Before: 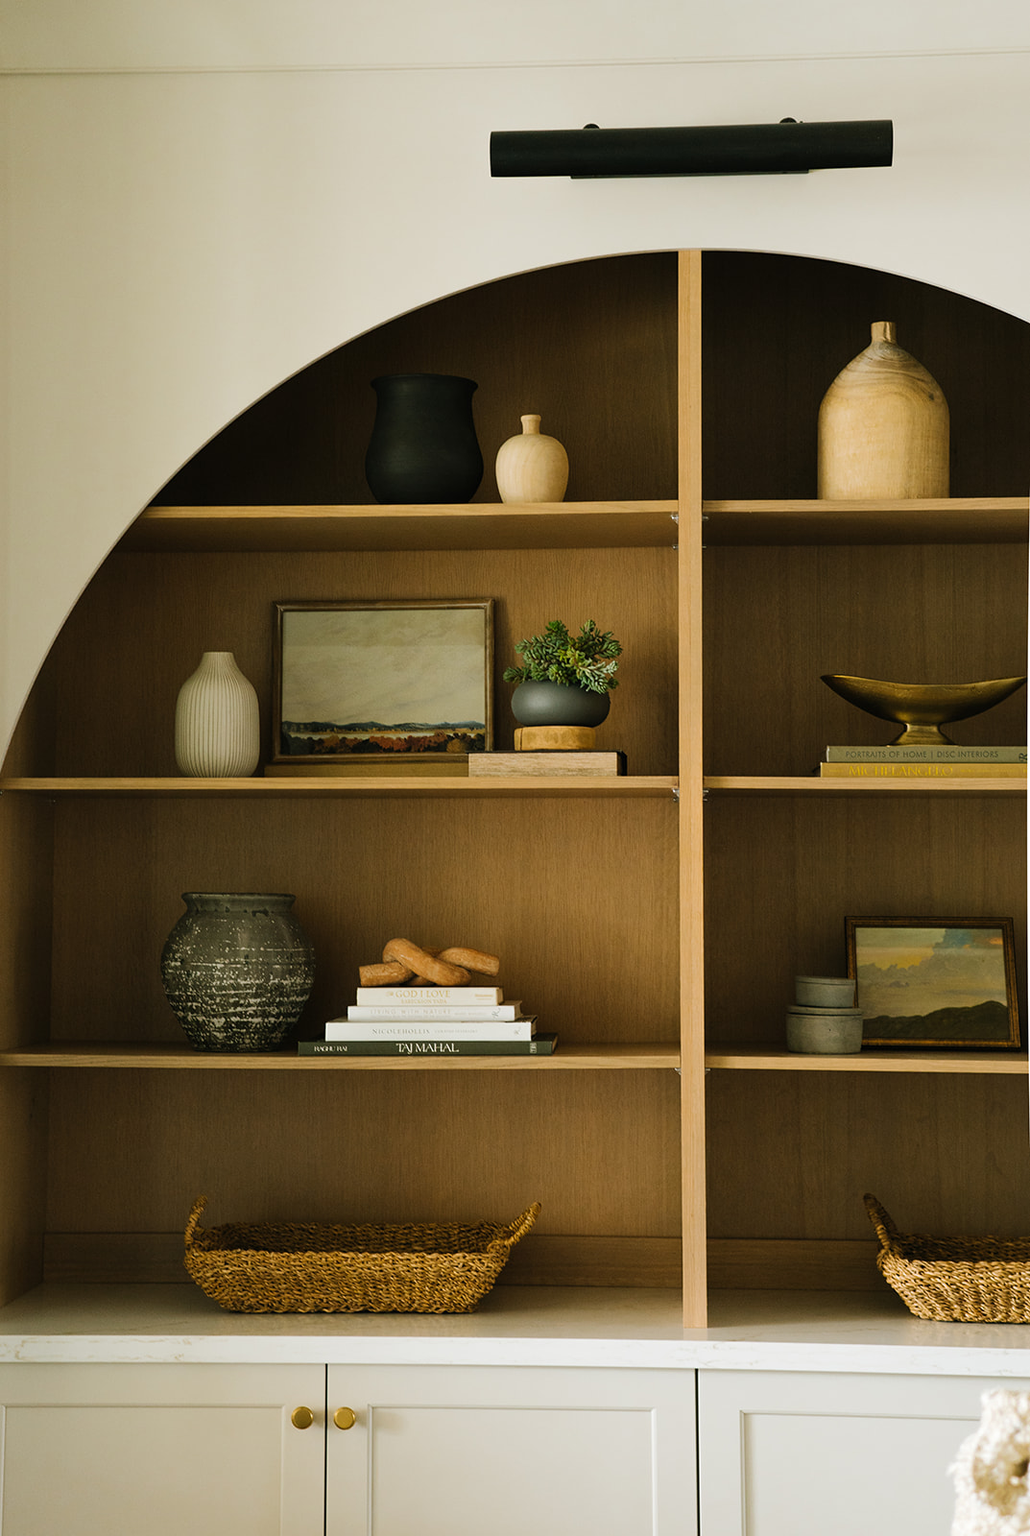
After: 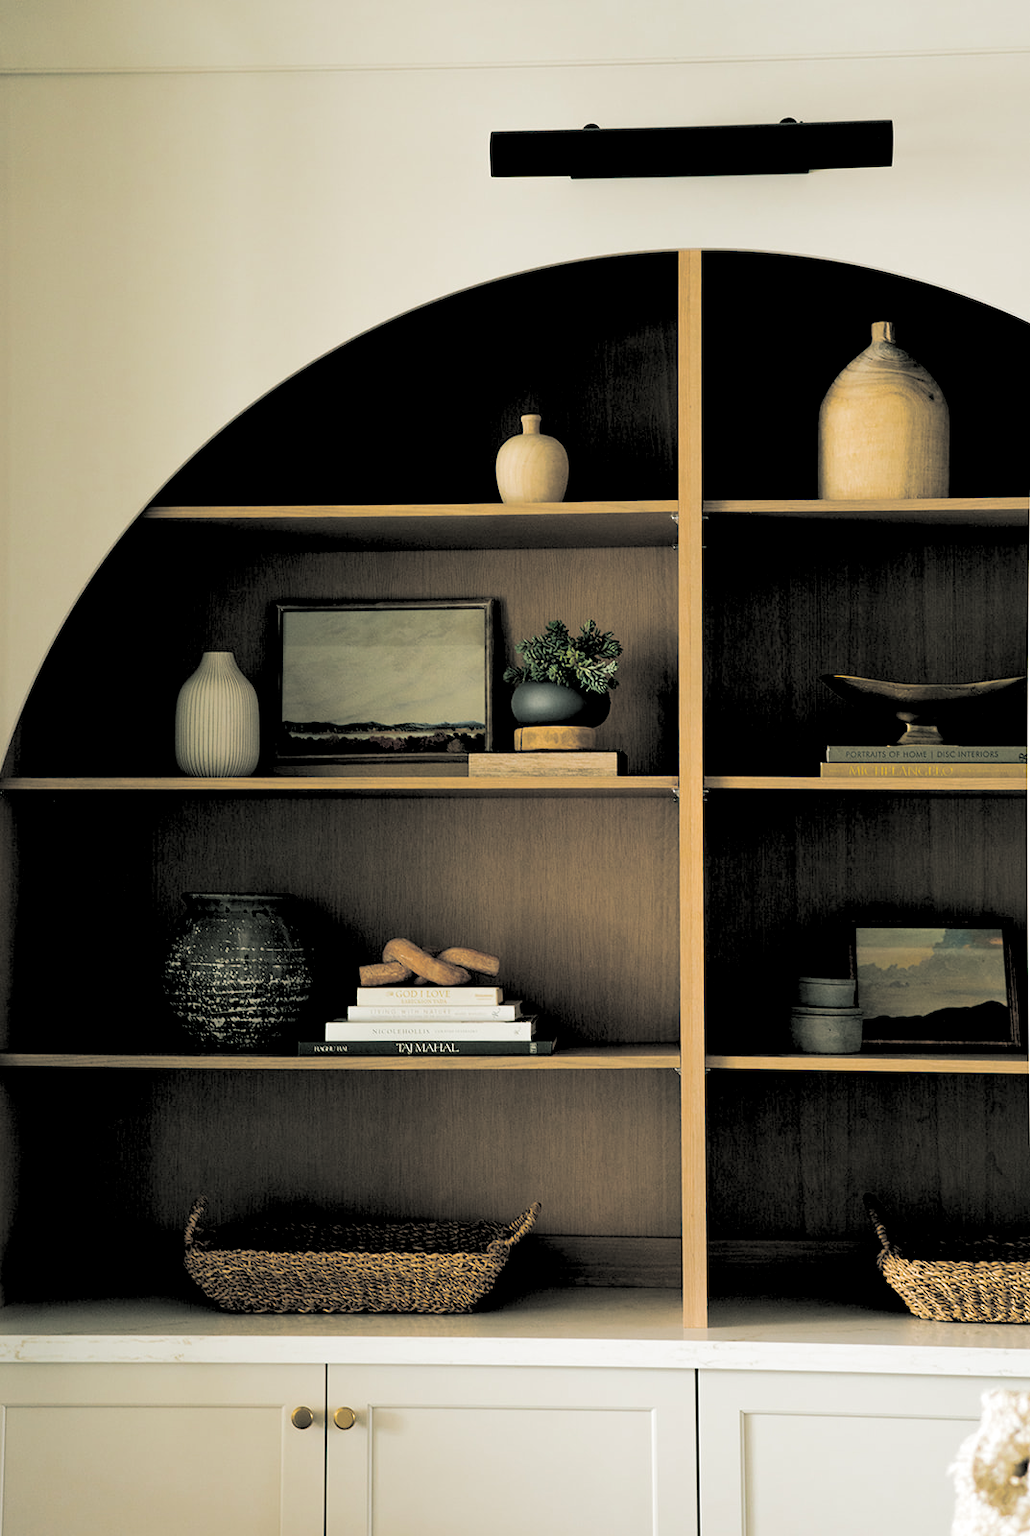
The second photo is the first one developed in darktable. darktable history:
rgb levels: levels [[0.029, 0.461, 0.922], [0, 0.5, 1], [0, 0.5, 1]]
split-toning: shadows › hue 201.6°, shadows › saturation 0.16, highlights › hue 50.4°, highlights › saturation 0.2, balance -49.9
